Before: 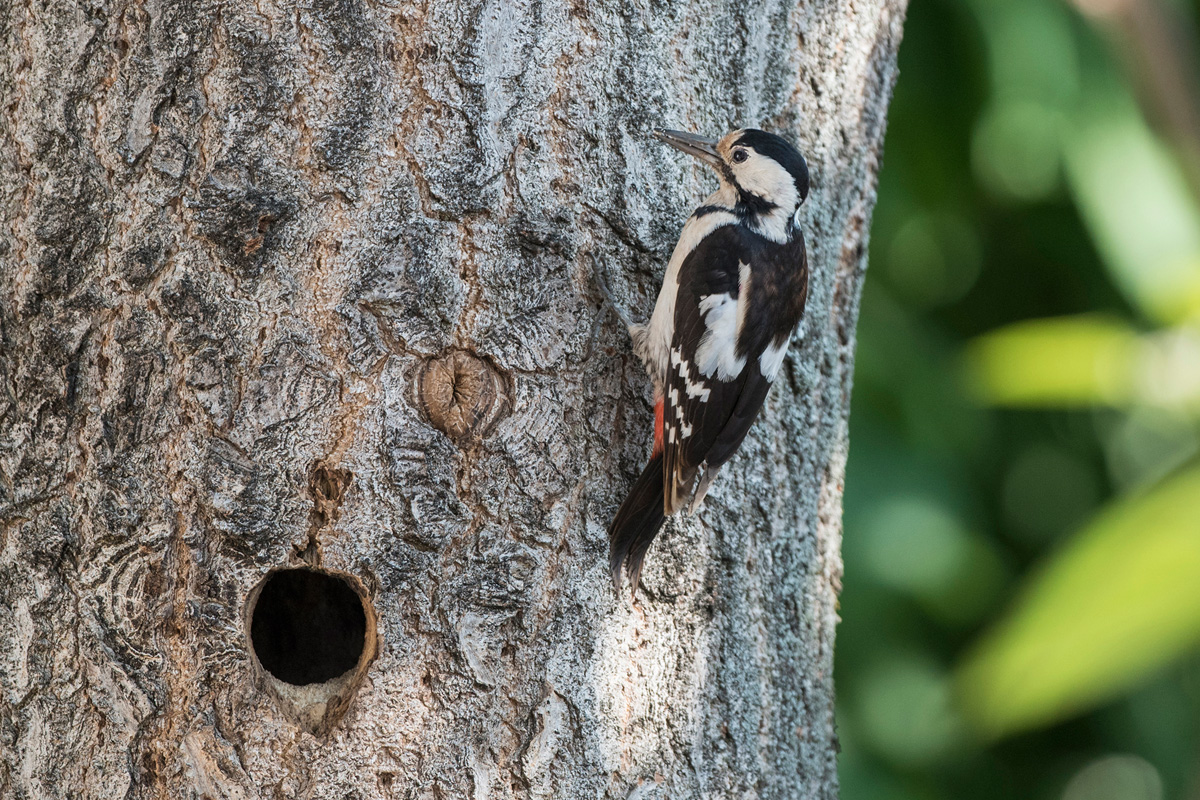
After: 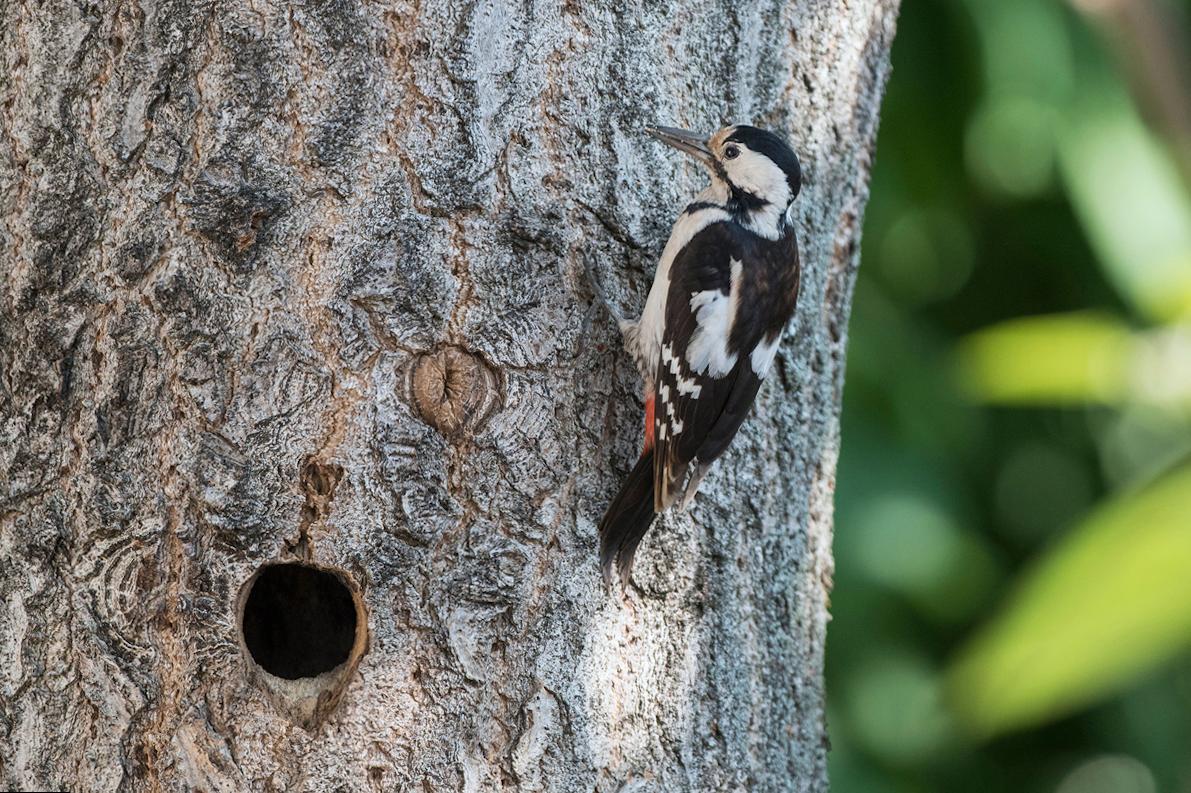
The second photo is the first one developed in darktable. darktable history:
white balance: red 0.988, blue 1.017
rotate and perspective: rotation 0.192°, lens shift (horizontal) -0.015, crop left 0.005, crop right 0.996, crop top 0.006, crop bottom 0.99
